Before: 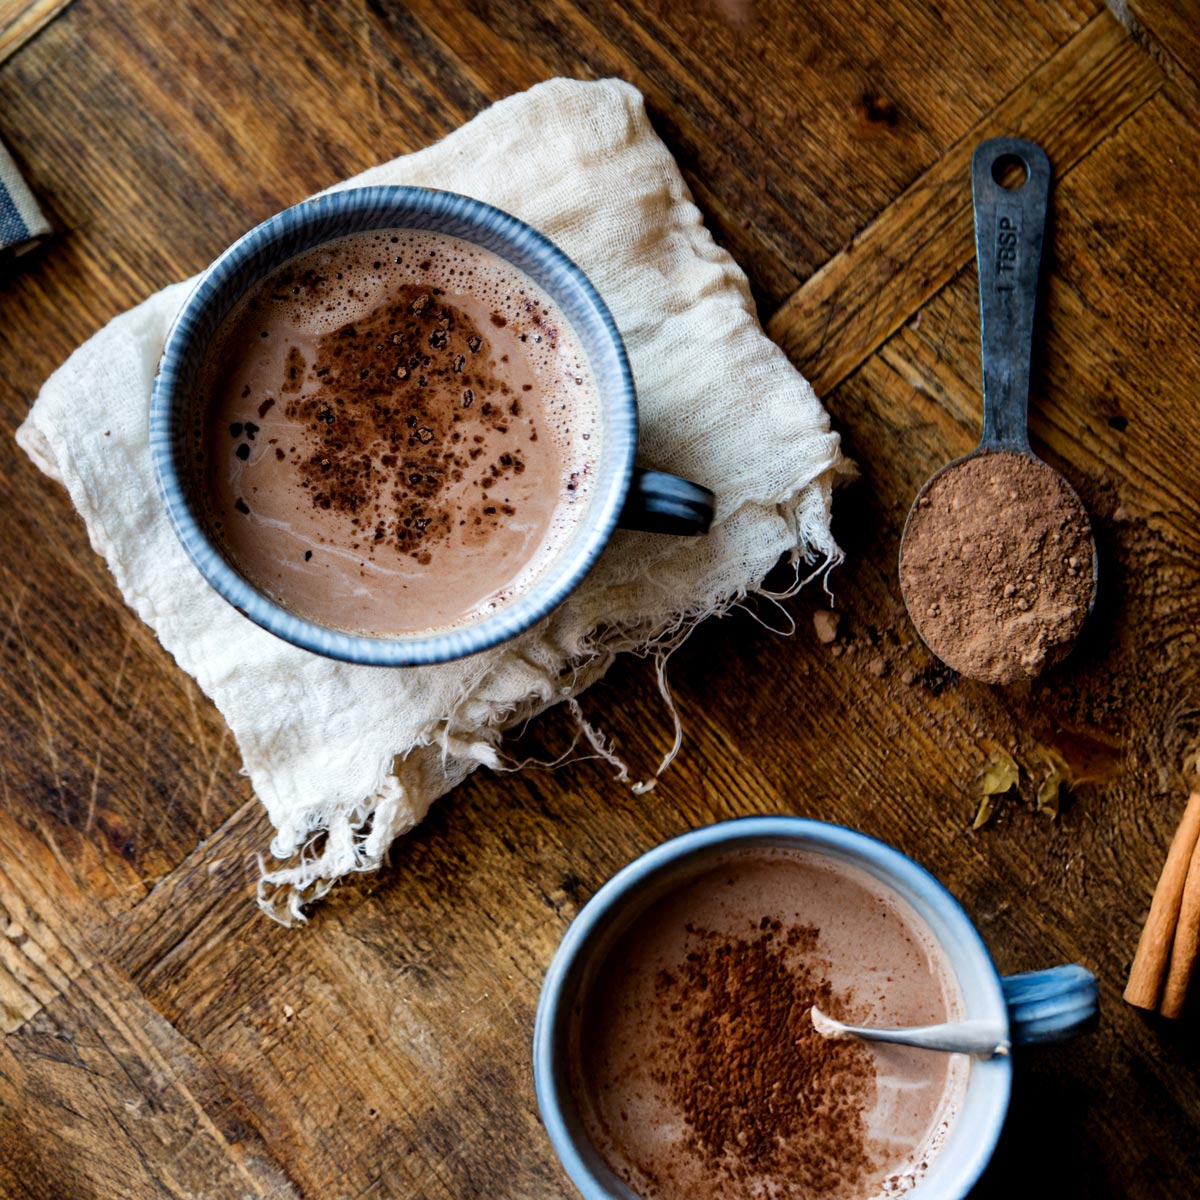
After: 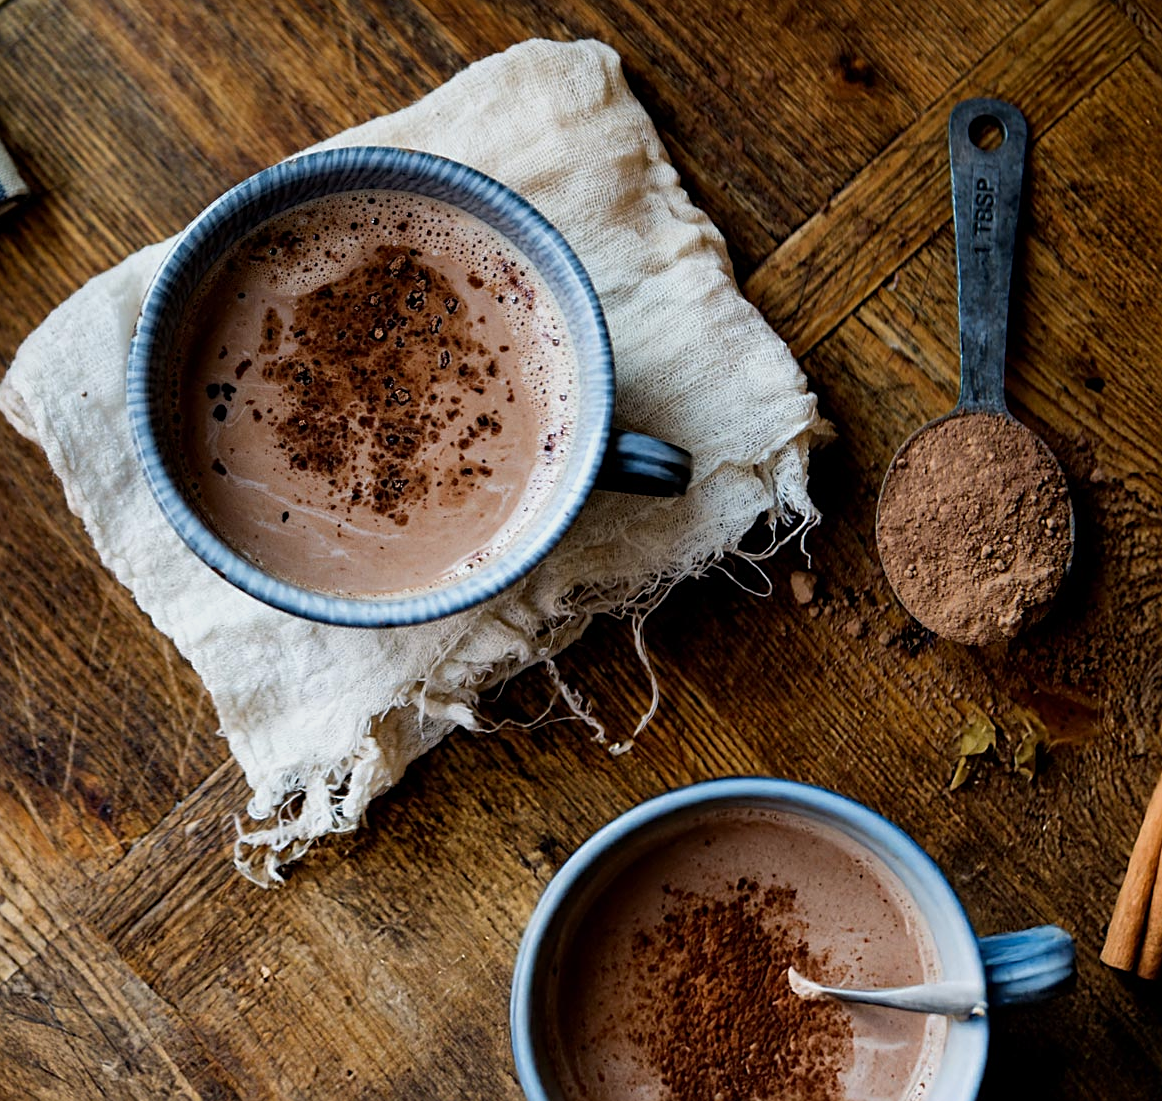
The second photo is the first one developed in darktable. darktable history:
sharpen: on, module defaults
crop: left 1.964%, top 3.251%, right 1.122%, bottom 4.933%
exposure: exposure -0.242 EV, compensate highlight preservation false
